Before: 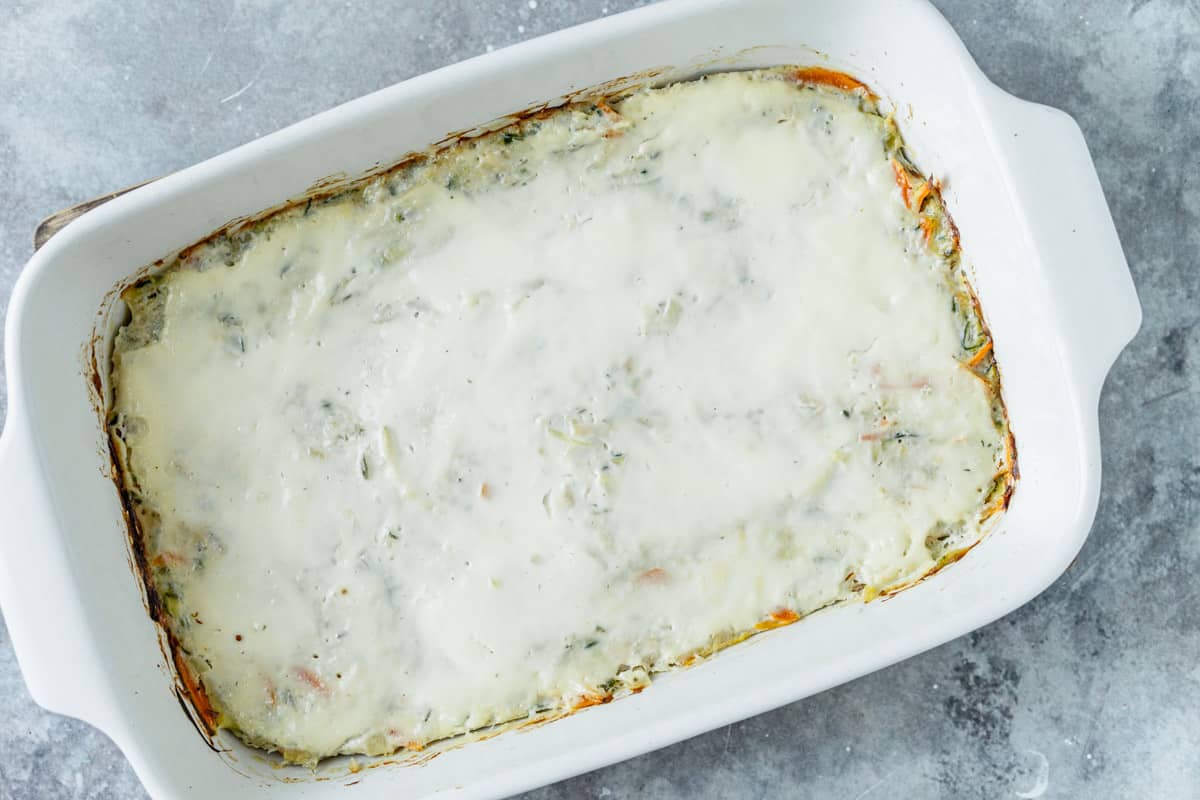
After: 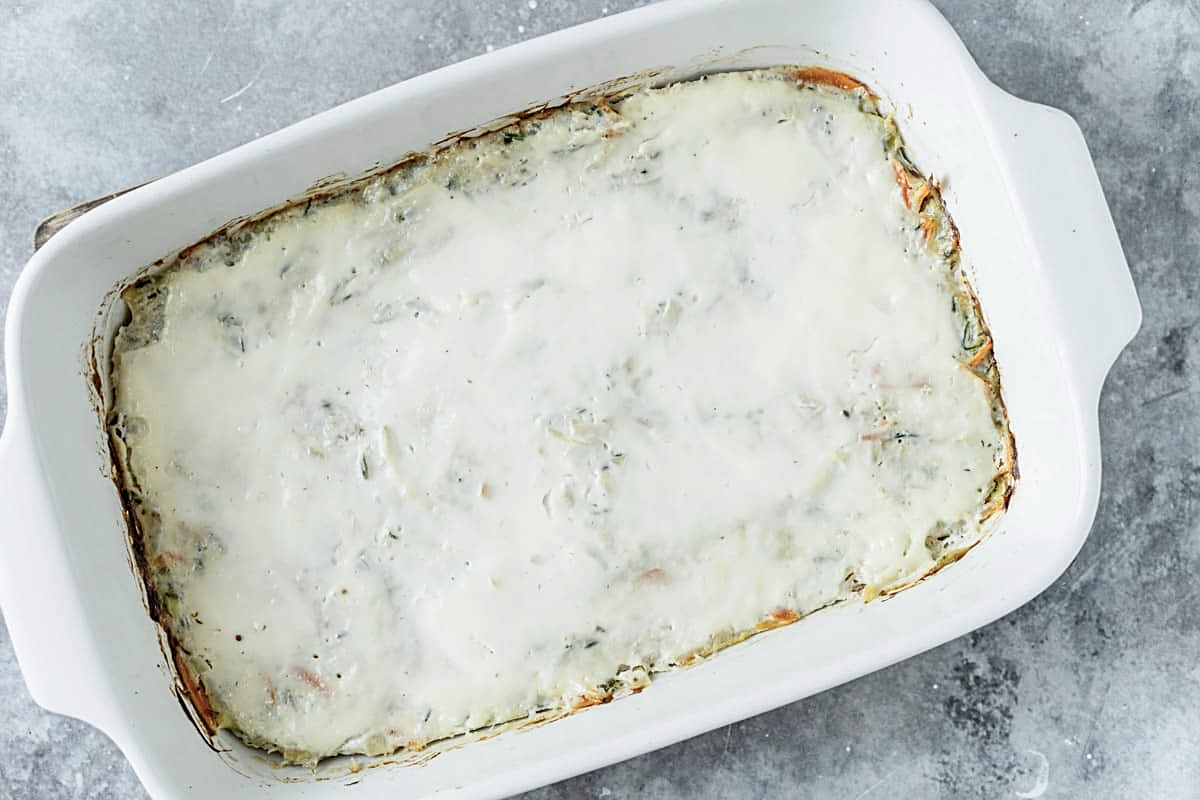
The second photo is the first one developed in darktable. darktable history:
contrast brightness saturation: contrast 0.1, saturation -0.283
sharpen: on, module defaults
